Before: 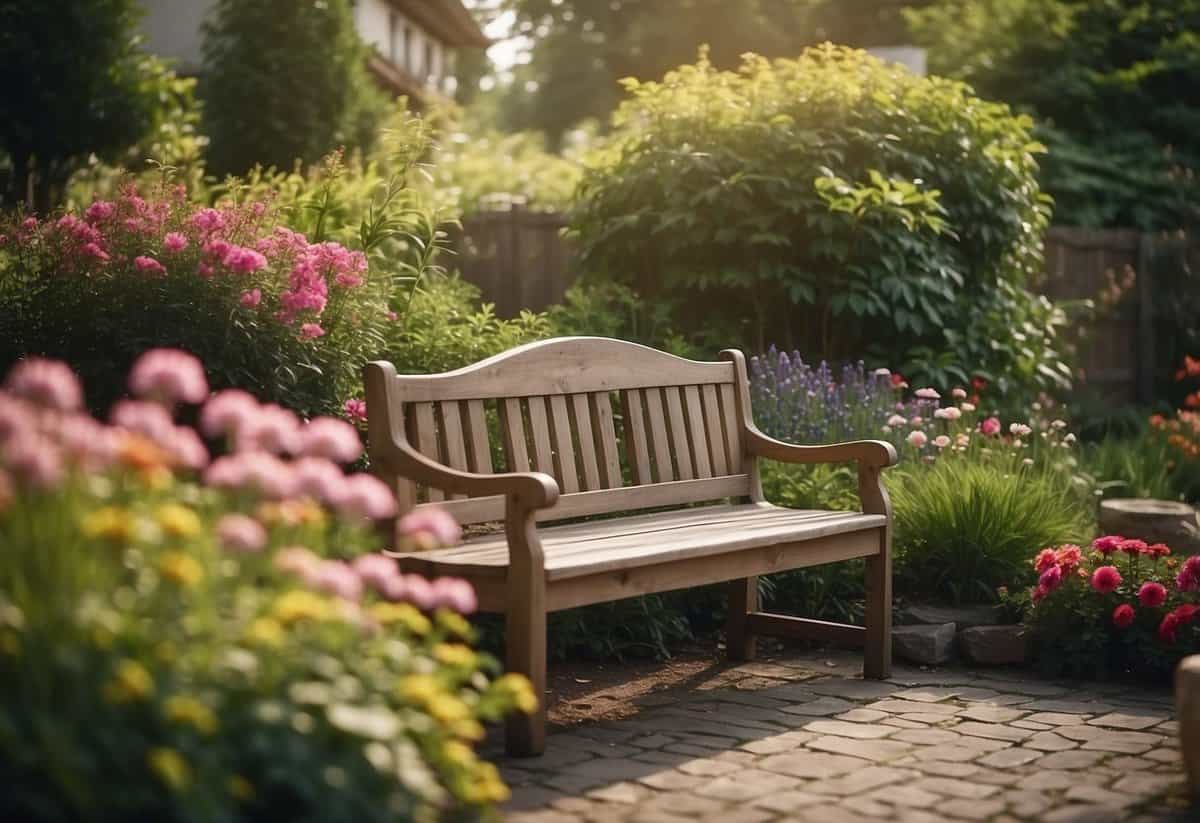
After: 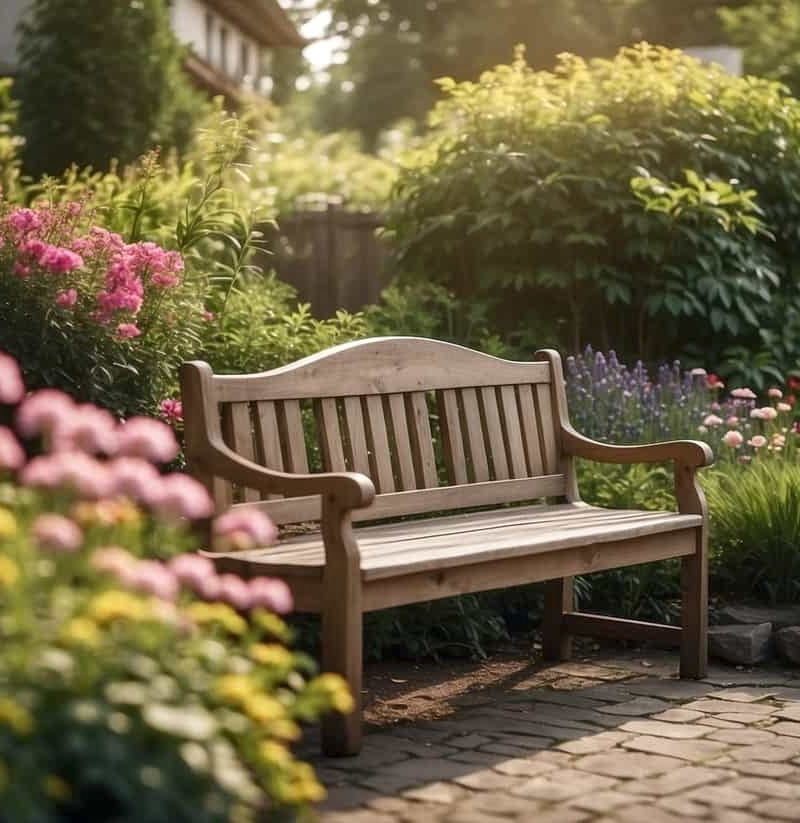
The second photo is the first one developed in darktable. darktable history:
local contrast: on, module defaults
crop and rotate: left 15.354%, right 17.93%
